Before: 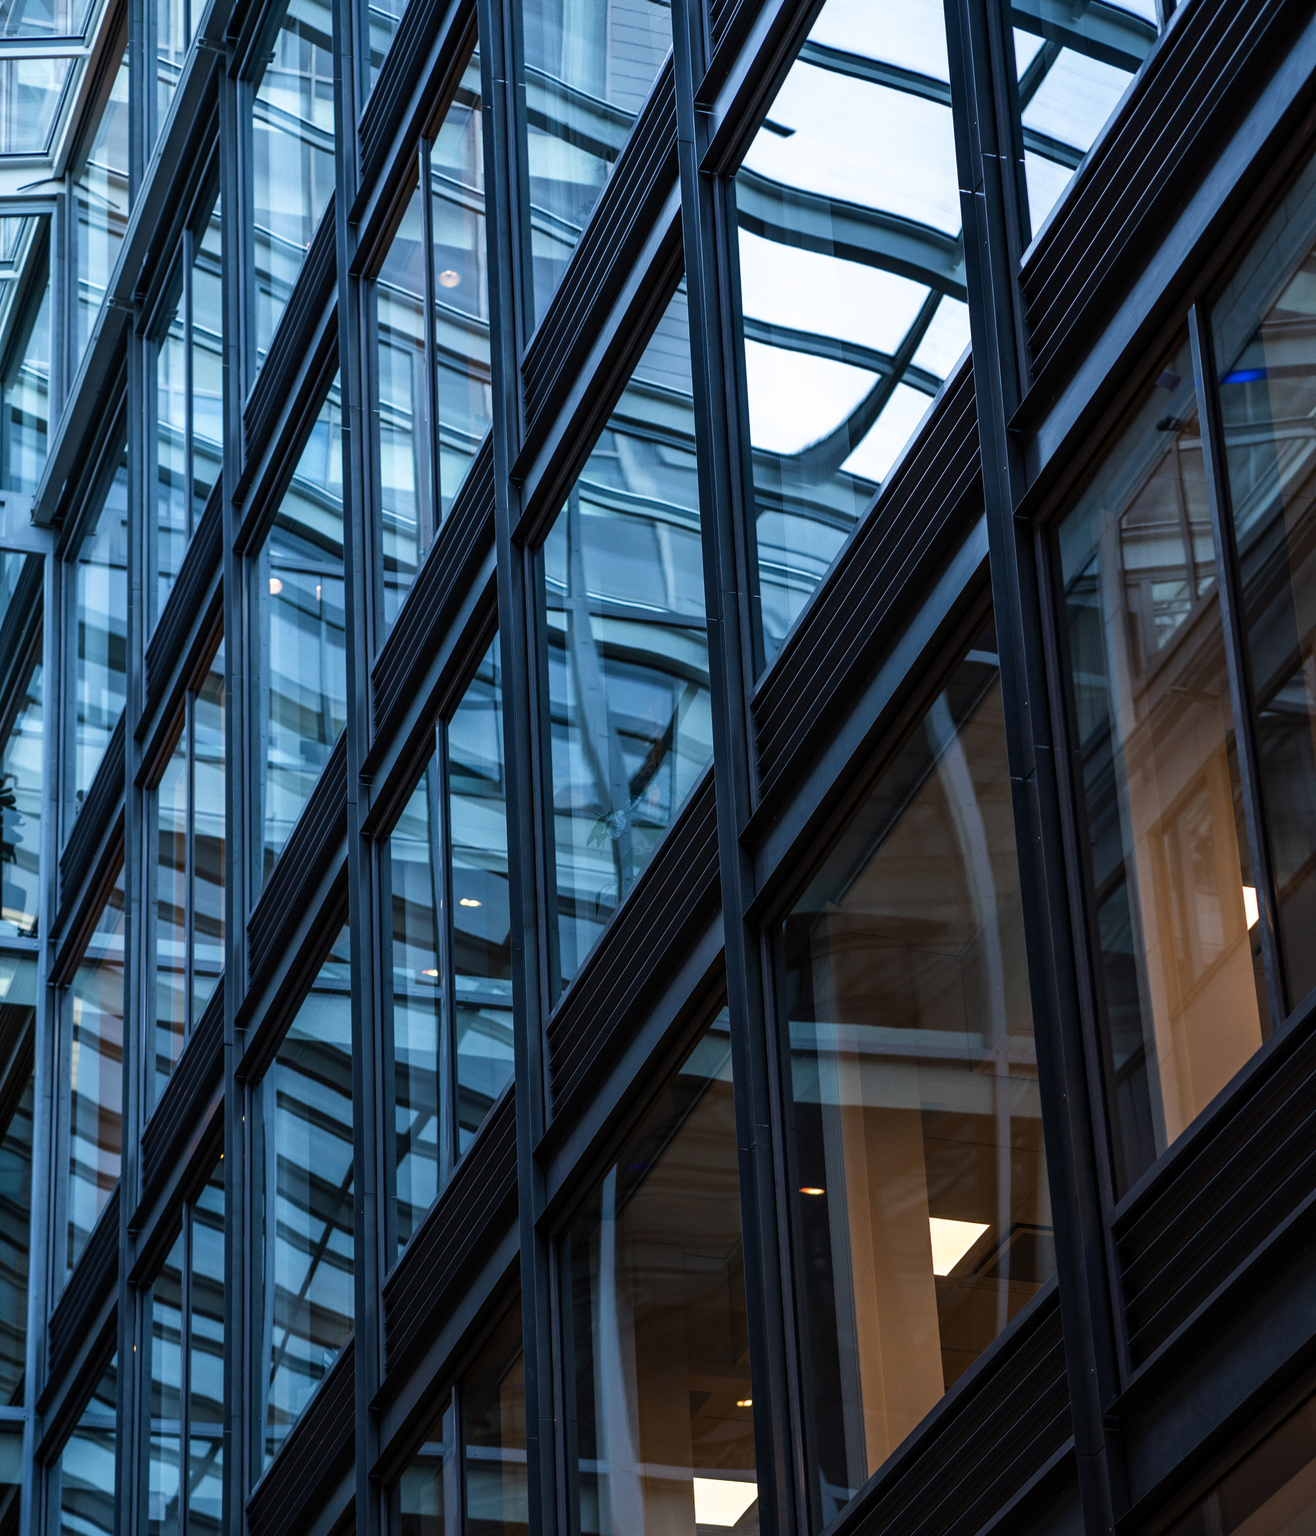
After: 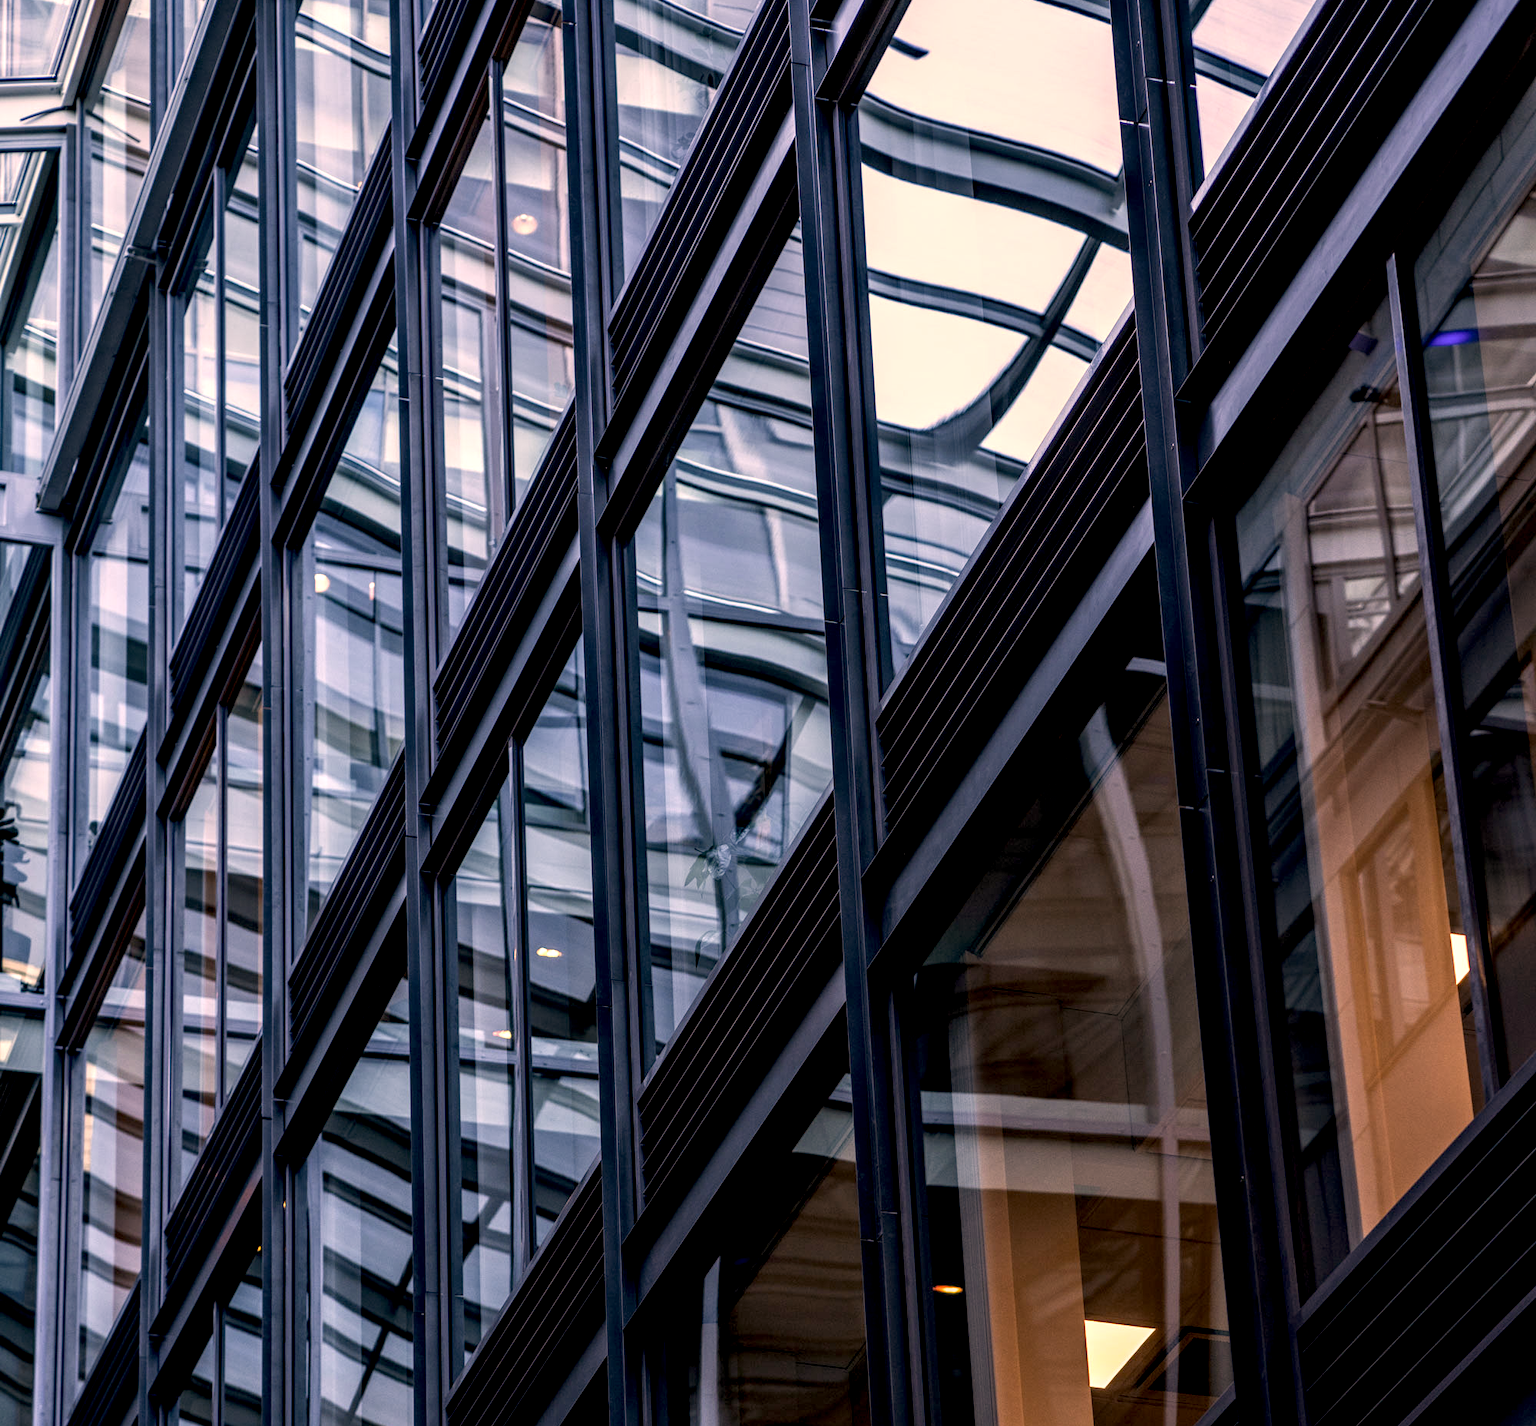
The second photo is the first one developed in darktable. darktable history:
crop and rotate: top 5.66%, bottom 14.792%
exposure: black level correction 0.007, exposure 0.158 EV, compensate exposure bias true, compensate highlight preservation false
color correction: highlights a* 21.11, highlights b* 19.87
local contrast: detail 150%
